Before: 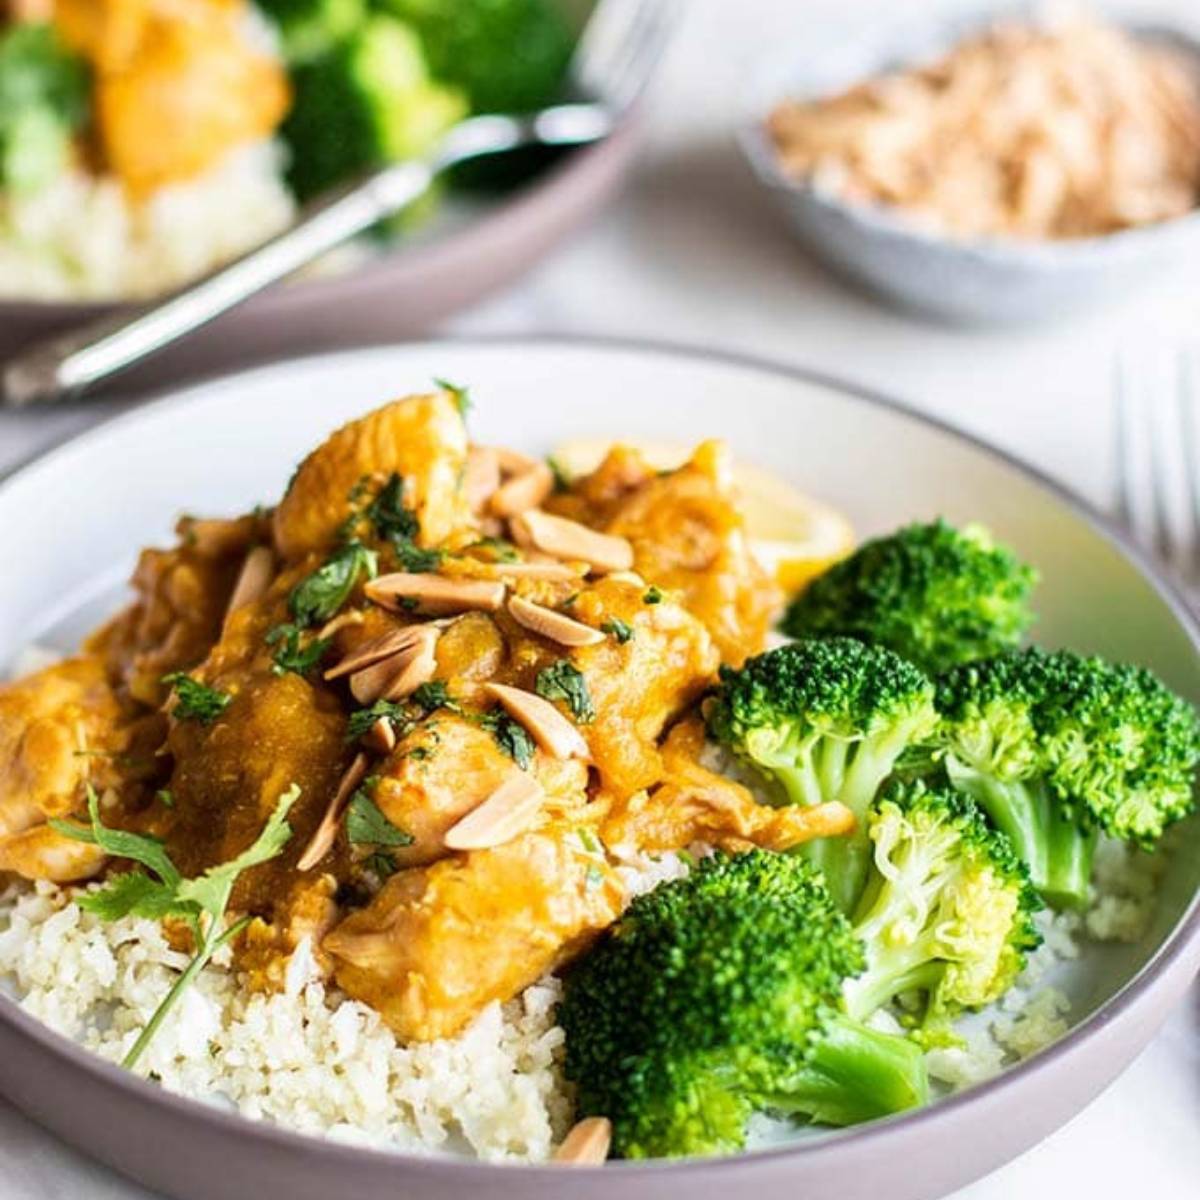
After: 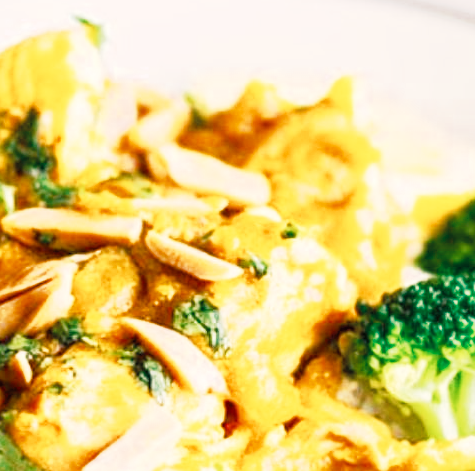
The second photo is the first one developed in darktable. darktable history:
exposure: black level correction 0, exposure 0.702 EV, compensate highlight preservation false
crop: left 30.267%, top 30.476%, right 30.149%, bottom 30.253%
color balance rgb: power › hue 71.68°, highlights gain › chroma 3.863%, highlights gain › hue 59.53°, perceptual saturation grading › global saturation 20%, perceptual saturation grading › highlights -14.273%, perceptual saturation grading › shadows 49.917%
base curve: curves: ch0 [(0, 0) (0.088, 0.125) (0.176, 0.251) (0.354, 0.501) (0.613, 0.749) (1, 0.877)], preserve colors none
tone equalizer: edges refinement/feathering 500, mask exposure compensation -1.57 EV, preserve details no
color zones: curves: ch0 [(0, 0.5) (0.125, 0.4) (0.25, 0.5) (0.375, 0.4) (0.5, 0.4) (0.625, 0.35) (0.75, 0.35) (0.875, 0.5)]; ch1 [(0, 0.35) (0.125, 0.45) (0.25, 0.35) (0.375, 0.35) (0.5, 0.35) (0.625, 0.35) (0.75, 0.45) (0.875, 0.35)]; ch2 [(0, 0.6) (0.125, 0.5) (0.25, 0.5) (0.375, 0.6) (0.5, 0.6) (0.625, 0.5) (0.75, 0.5) (0.875, 0.5)]
contrast brightness saturation: brightness 0.09, saturation 0.194
